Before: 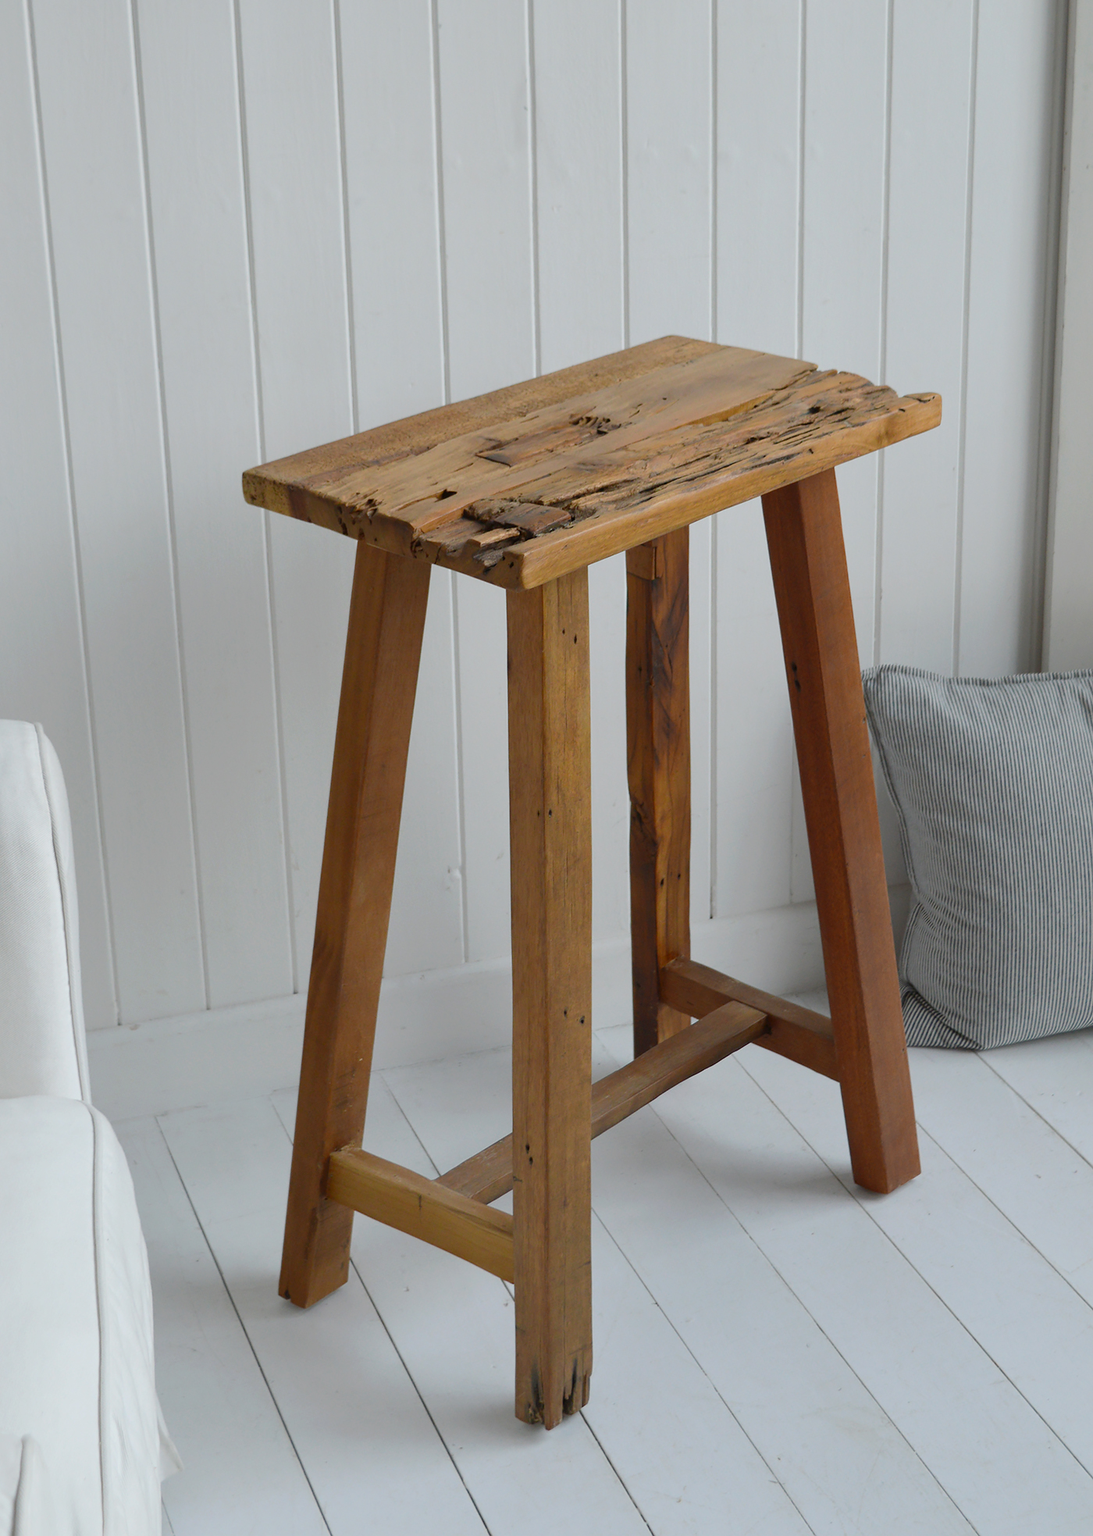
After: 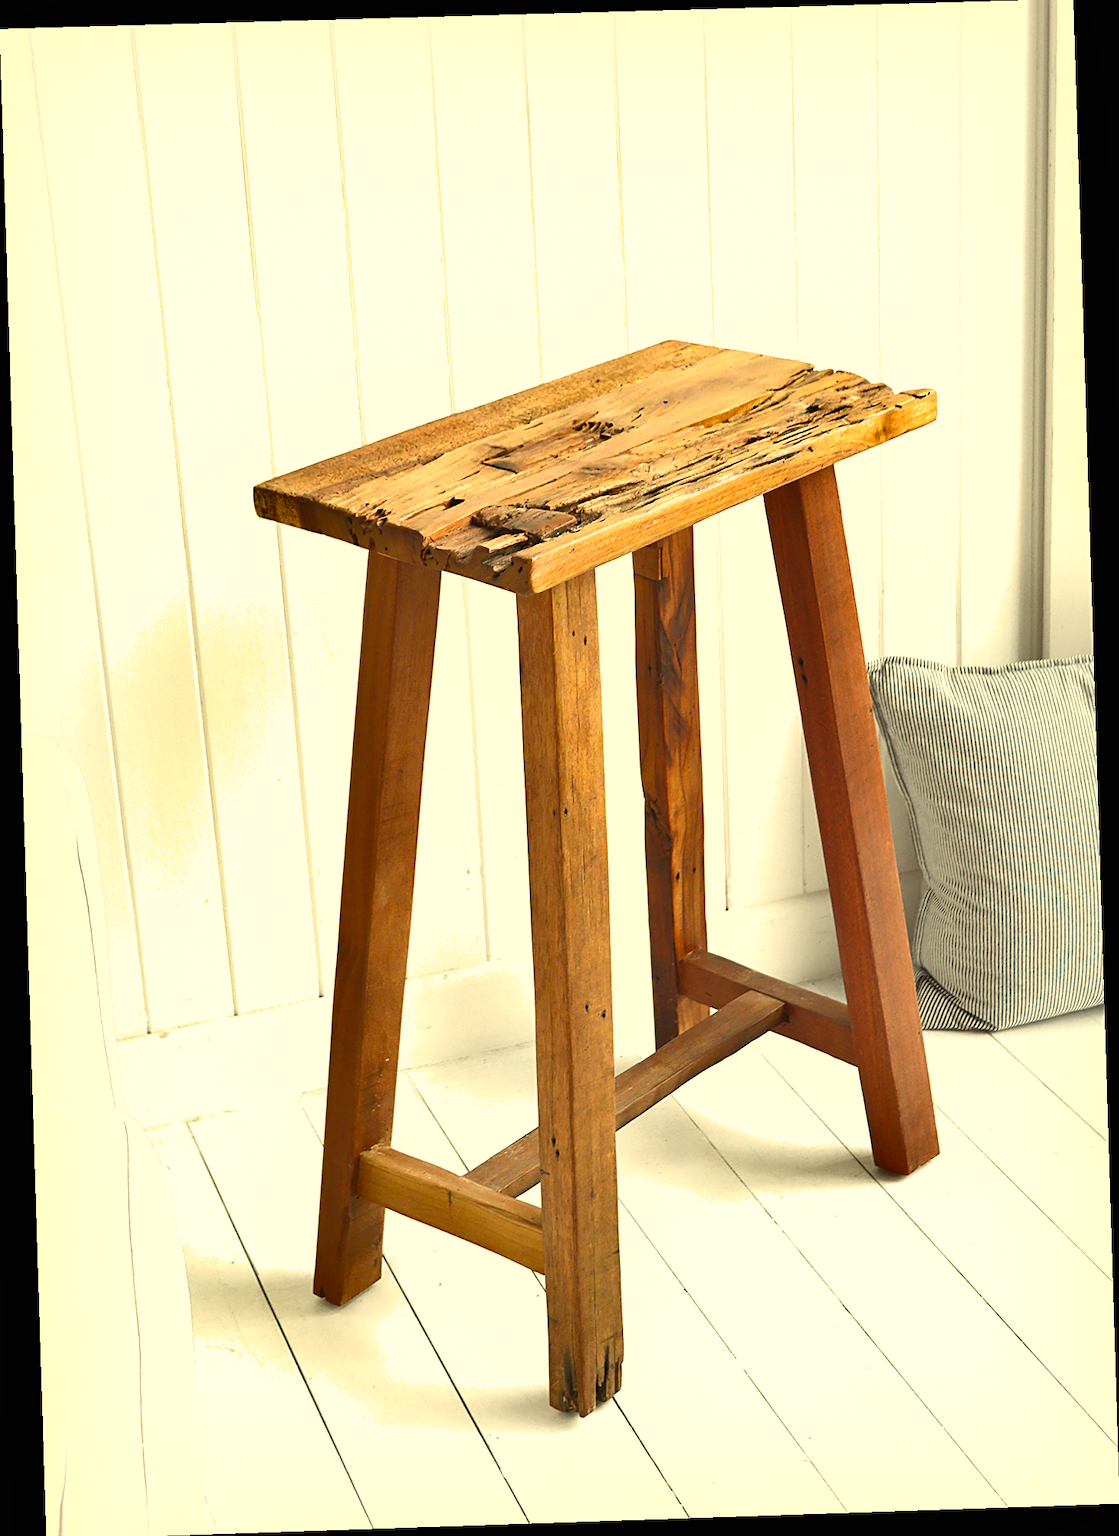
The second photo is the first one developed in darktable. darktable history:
sharpen: on, module defaults
crop: top 0.05%, bottom 0.098%
exposure: black level correction 0, exposure 1.45 EV, compensate exposure bias true, compensate highlight preservation false
shadows and highlights: low approximation 0.01, soften with gaussian
rotate and perspective: rotation -1.77°, lens shift (horizontal) 0.004, automatic cropping off
white balance: red 1.08, blue 0.791
color correction: saturation 0.98
